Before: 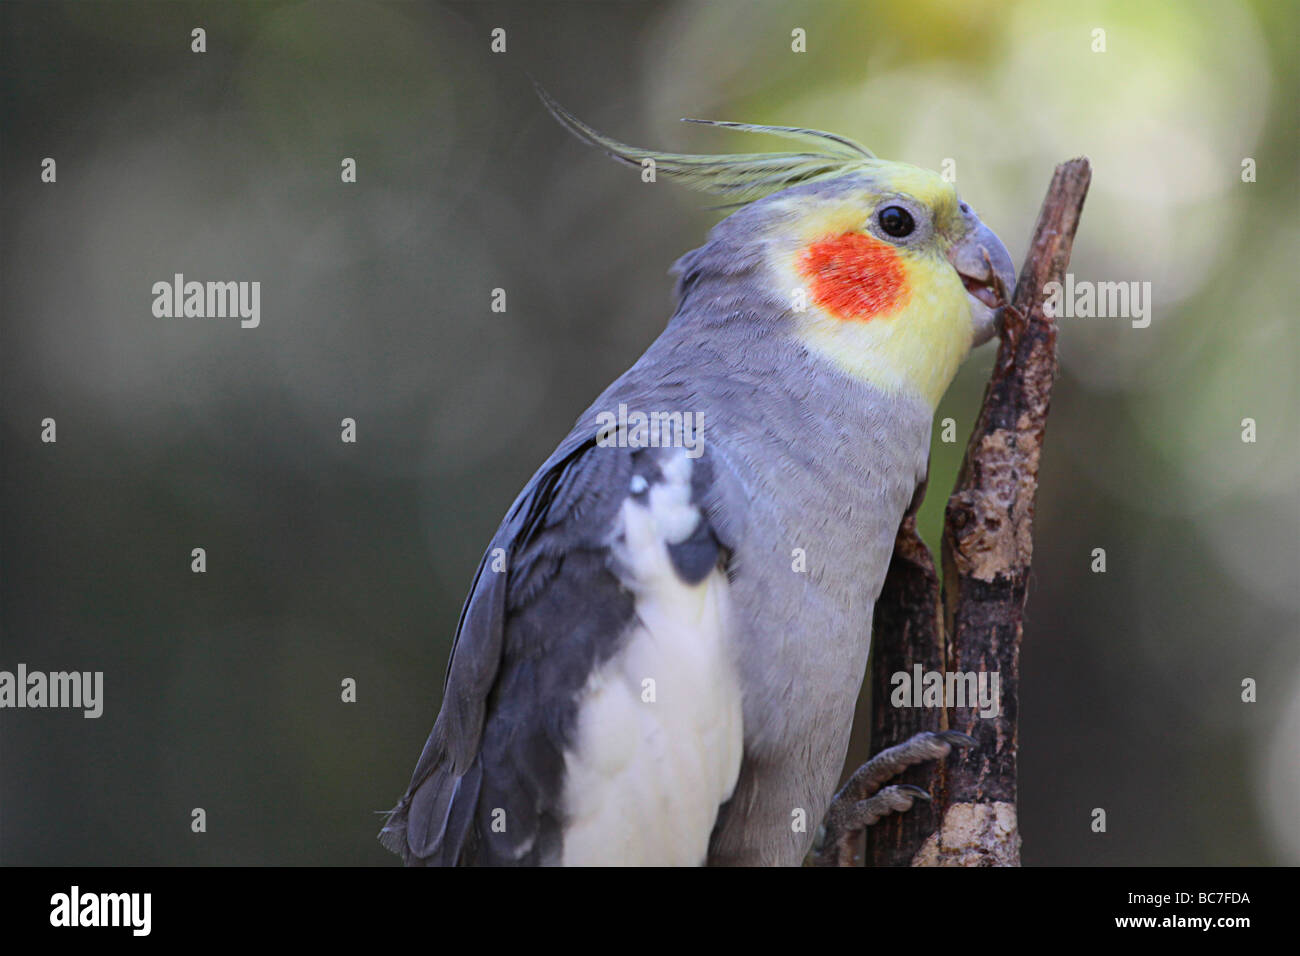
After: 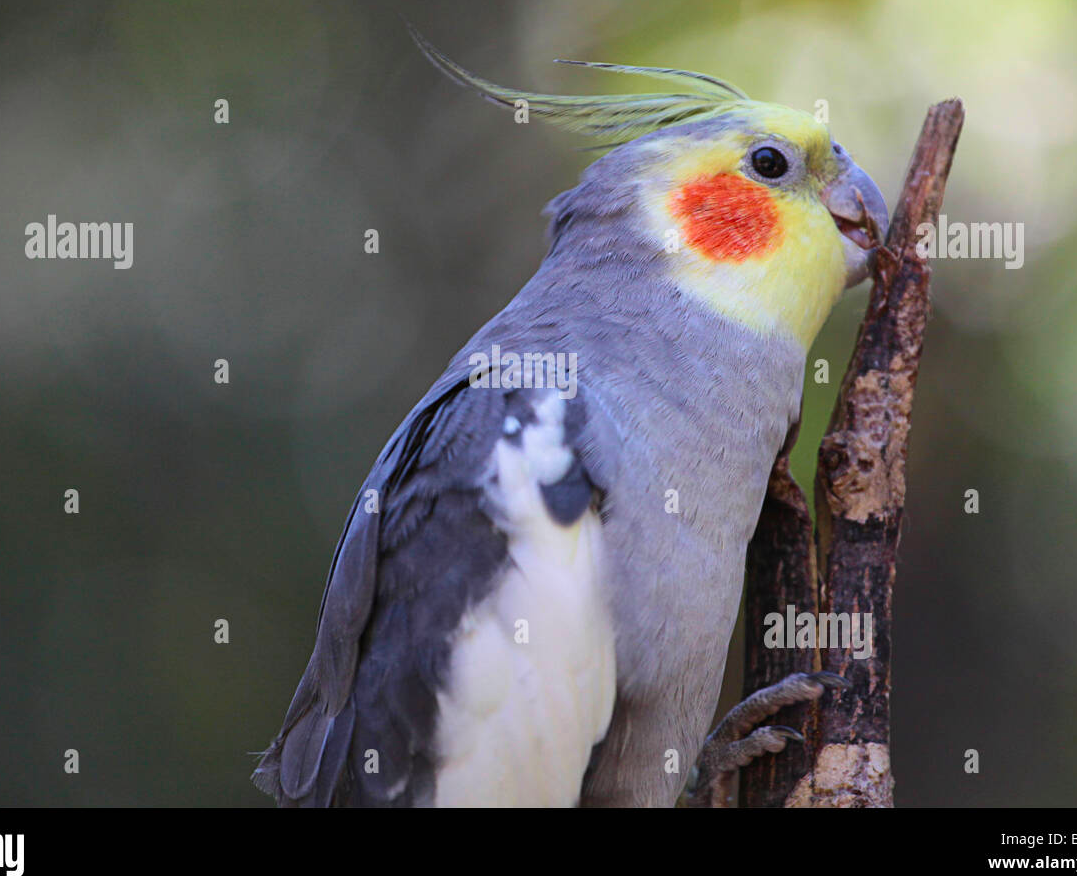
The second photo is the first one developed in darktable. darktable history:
velvia: on, module defaults
crop: left 9.839%, top 6.226%, right 7.286%, bottom 2.116%
